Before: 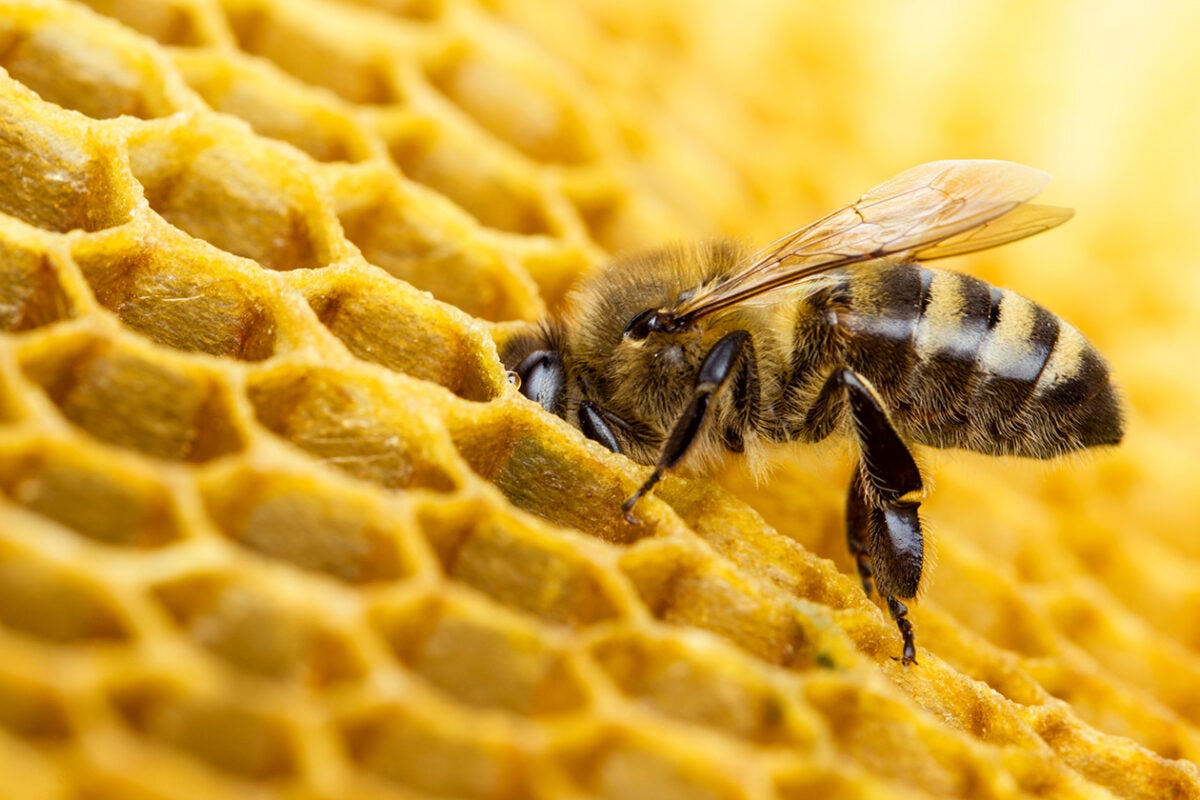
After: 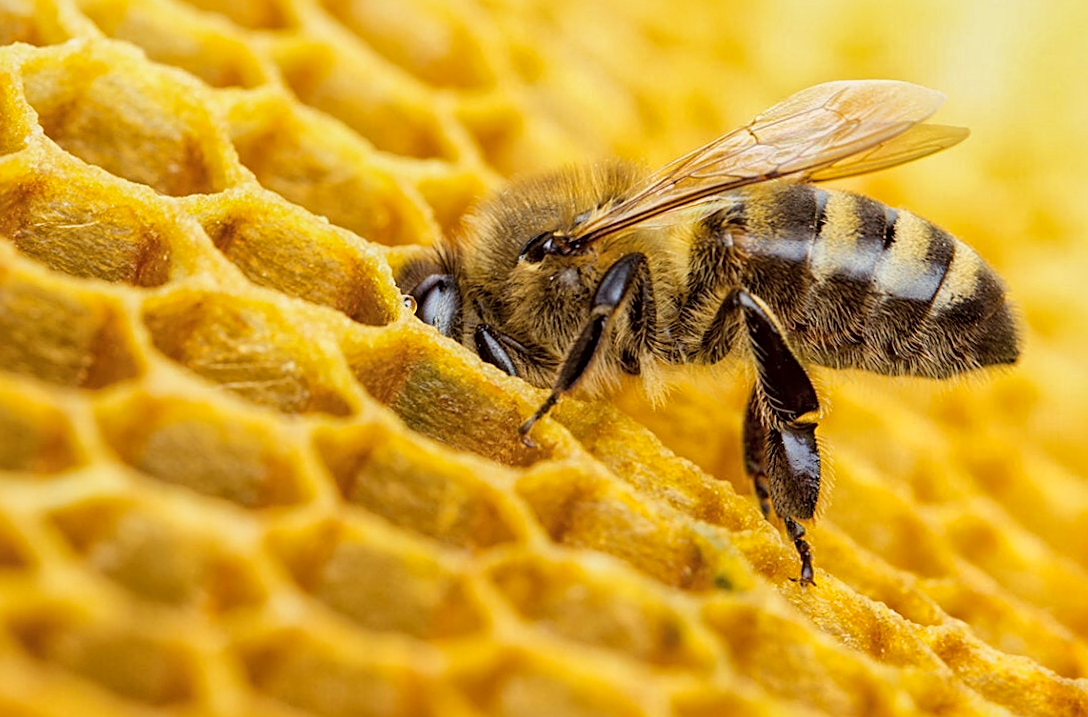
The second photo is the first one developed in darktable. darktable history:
crop and rotate: left 8.262%, top 9.226%
white balance: emerald 1
rotate and perspective: rotation -0.45°, automatic cropping original format, crop left 0.008, crop right 0.992, crop top 0.012, crop bottom 0.988
global tonemap: drago (1, 100), detail 1
sharpen: on, module defaults
exposure: exposure 0.217 EV, compensate highlight preservation false
